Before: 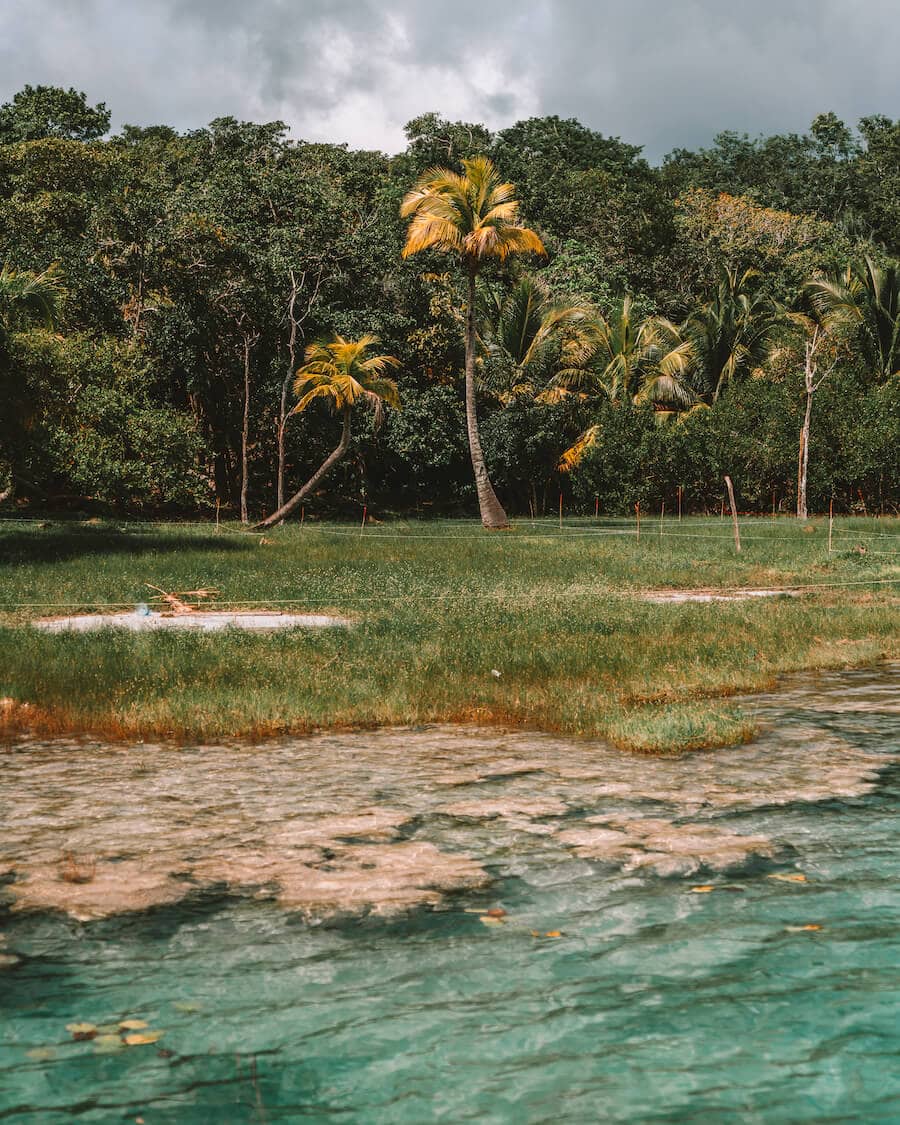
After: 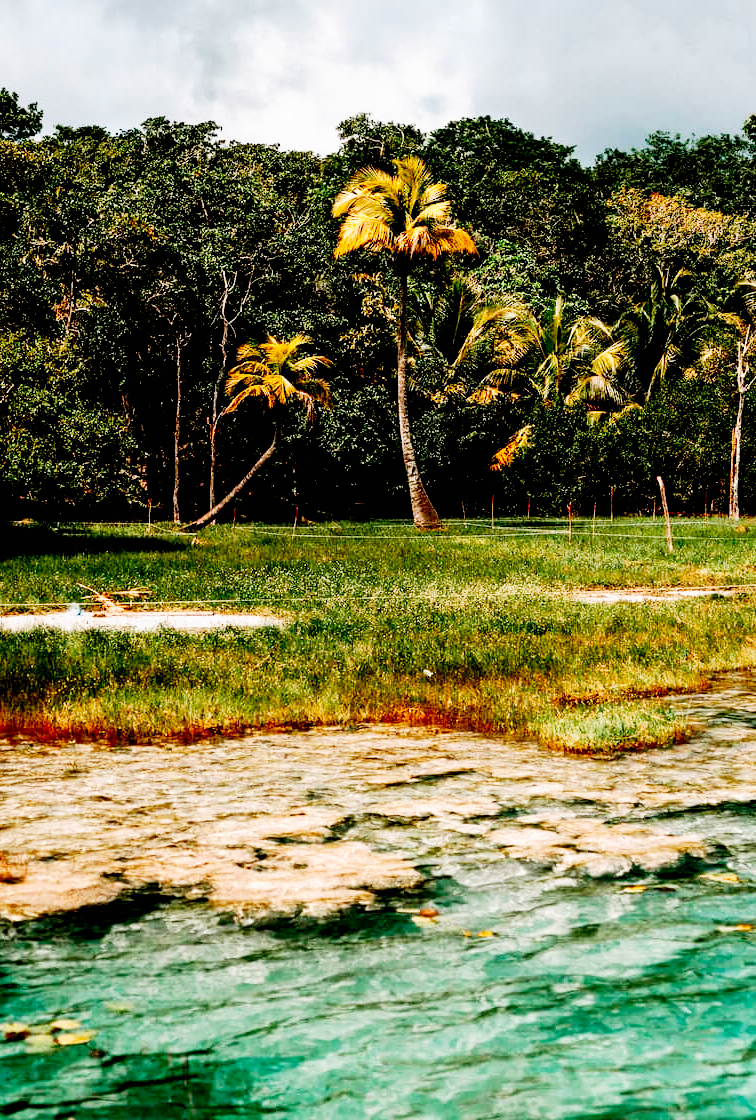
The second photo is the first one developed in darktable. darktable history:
crop: left 7.598%, right 7.873%
exposure: black level correction 0.046, exposure -0.228 EV, compensate highlight preservation false
base curve: curves: ch0 [(0, 0) (0.007, 0.004) (0.027, 0.03) (0.046, 0.07) (0.207, 0.54) (0.442, 0.872) (0.673, 0.972) (1, 1)], preserve colors none
